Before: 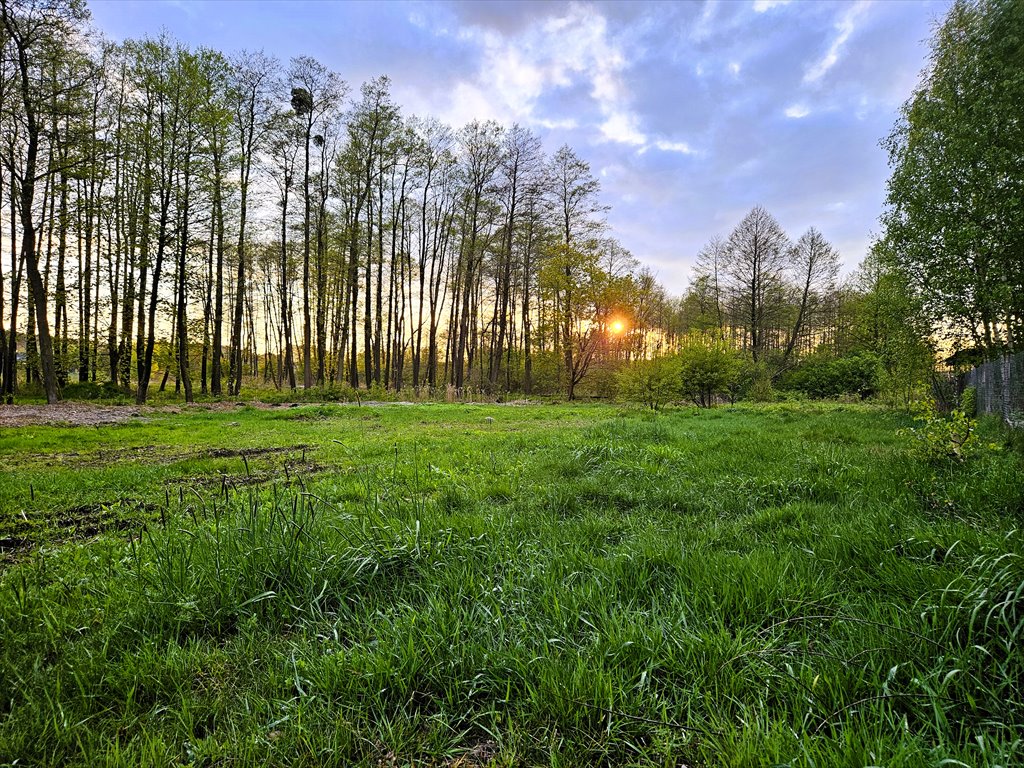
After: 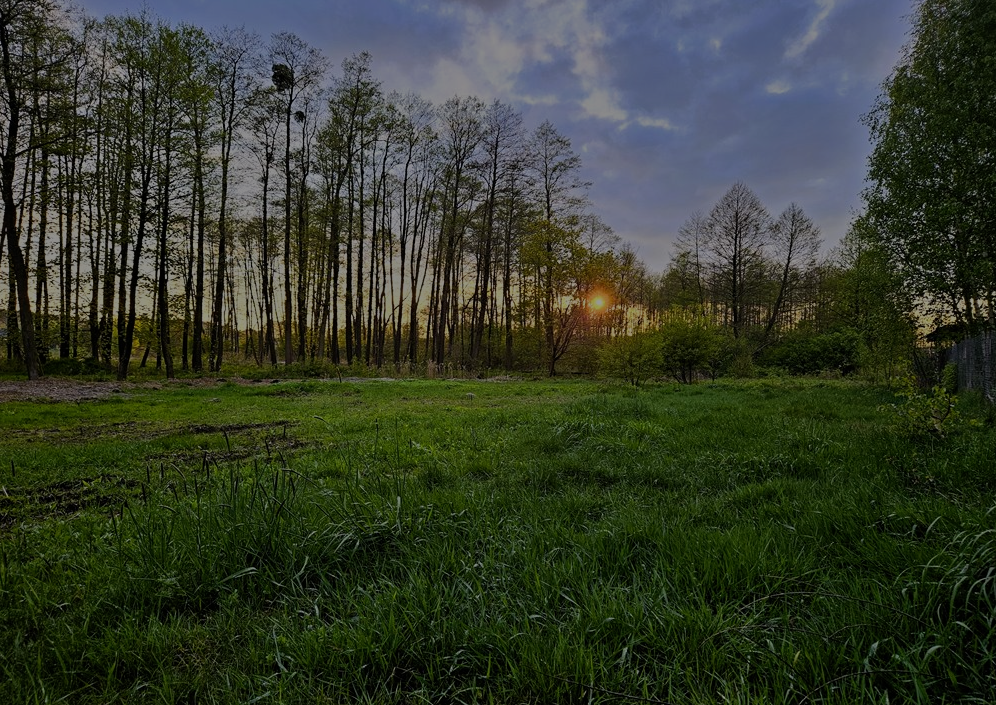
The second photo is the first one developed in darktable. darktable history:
crop: left 1.862%, top 3.241%, right 0.843%, bottom 4.846%
tone equalizer: -8 EV -1.96 EV, -7 EV -1.98 EV, -6 EV -2 EV, -5 EV -1.97 EV, -4 EV -1.96 EV, -3 EV -1.97 EV, -2 EV -2 EV, -1 EV -1.62 EV, +0 EV -1.97 EV
